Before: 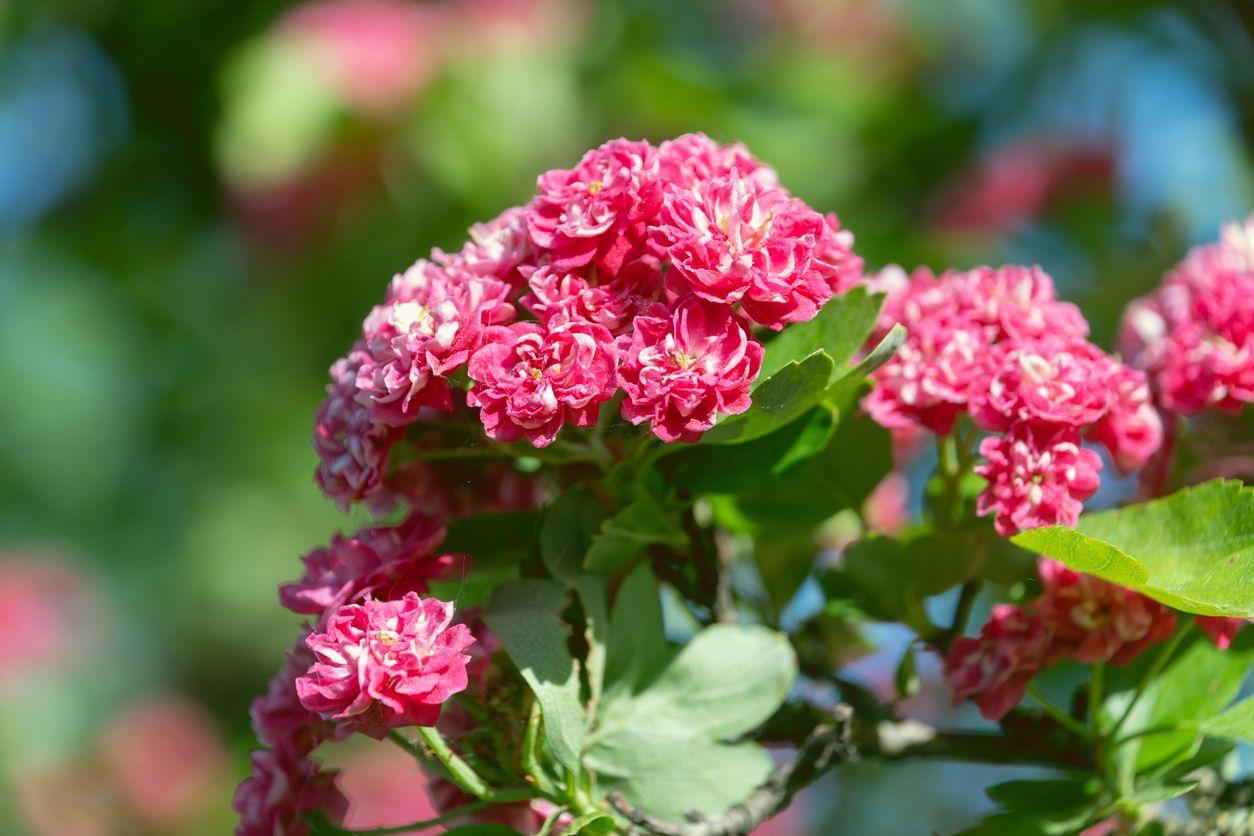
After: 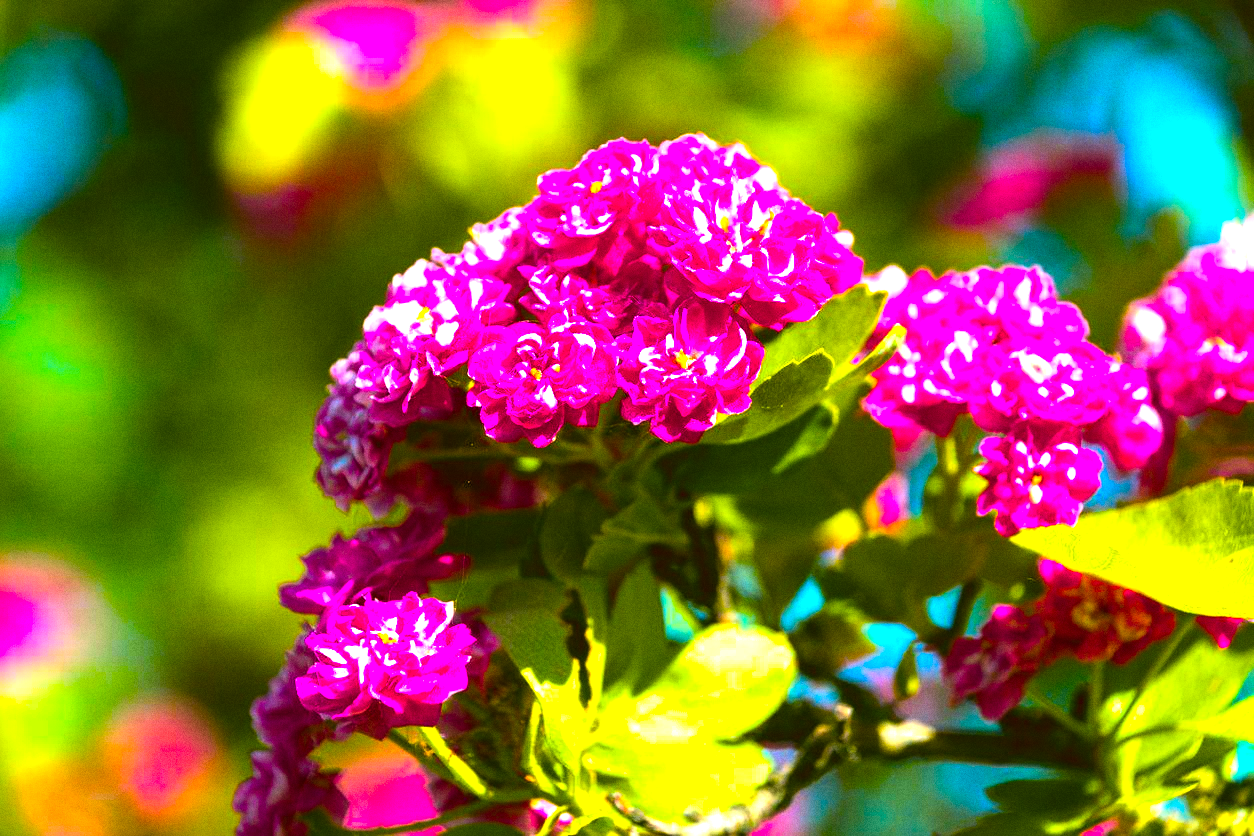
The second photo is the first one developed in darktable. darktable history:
color balance rgb: linear chroma grading › highlights 100%, linear chroma grading › global chroma 23.41%, perceptual saturation grading › global saturation 35.38%, hue shift -10.68°, perceptual brilliance grading › highlights 47.25%, perceptual brilliance grading › mid-tones 22.2%, perceptual brilliance grading › shadows -5.93%
color balance: mode lift, gamma, gain (sRGB), lift [1, 0.99, 1.01, 0.992], gamma [1, 1.037, 0.974, 0.963]
grain: coarseness 7.08 ISO, strength 21.67%, mid-tones bias 59.58%
